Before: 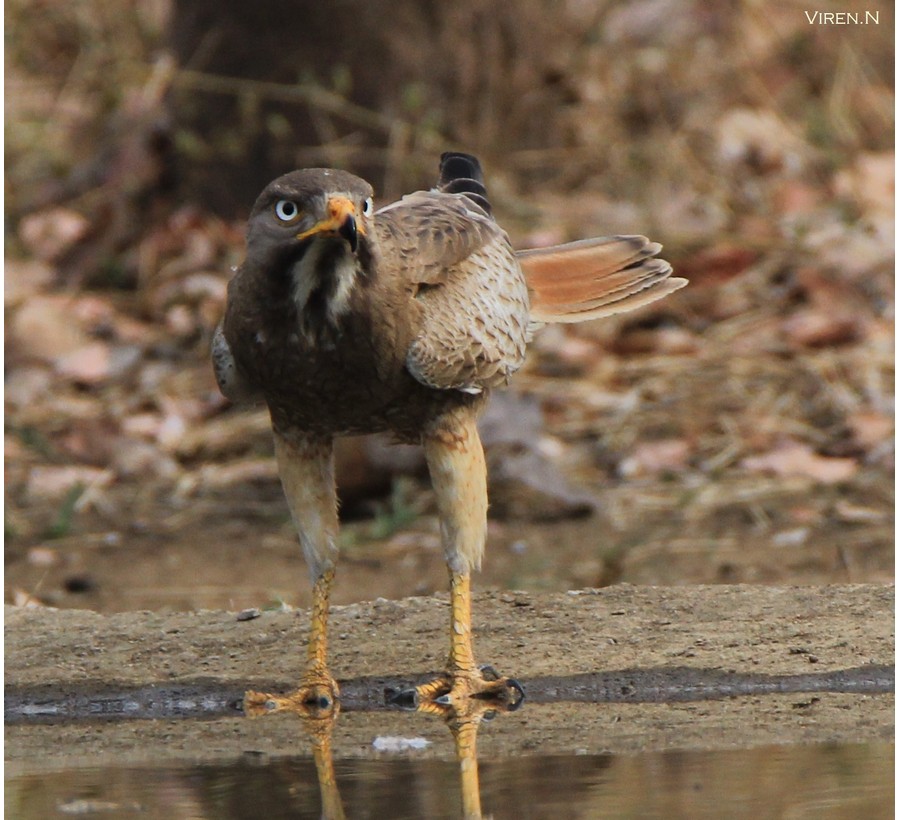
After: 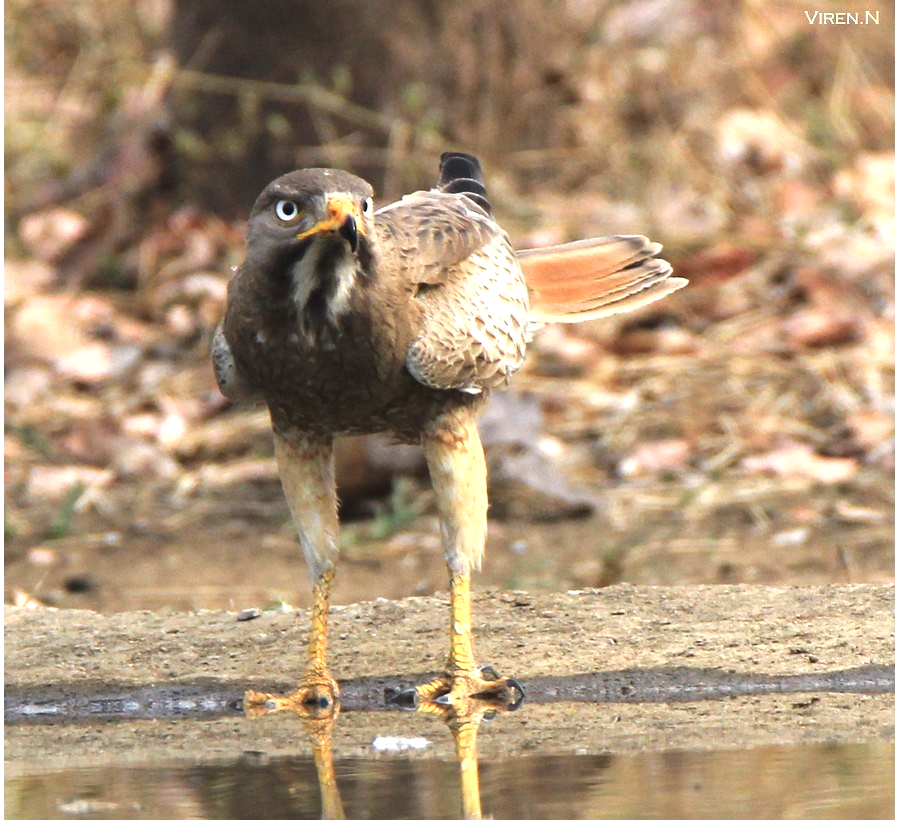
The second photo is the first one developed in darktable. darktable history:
exposure: black level correction 0, exposure 1.193 EV
